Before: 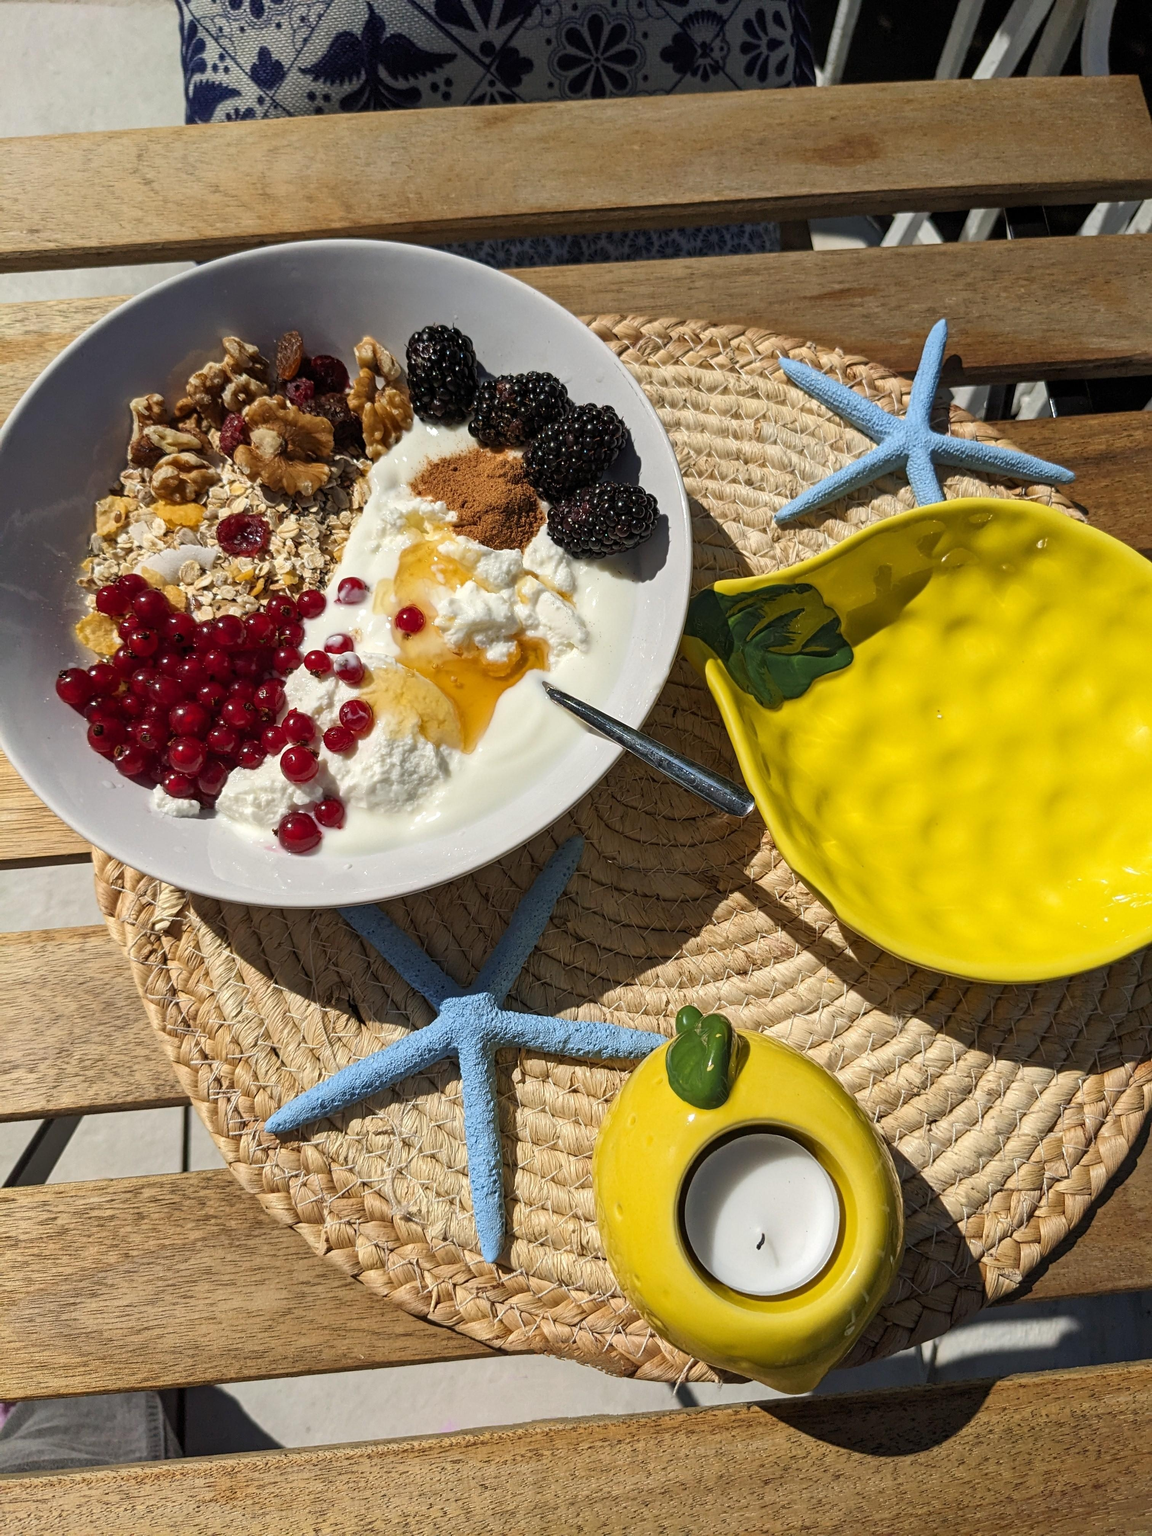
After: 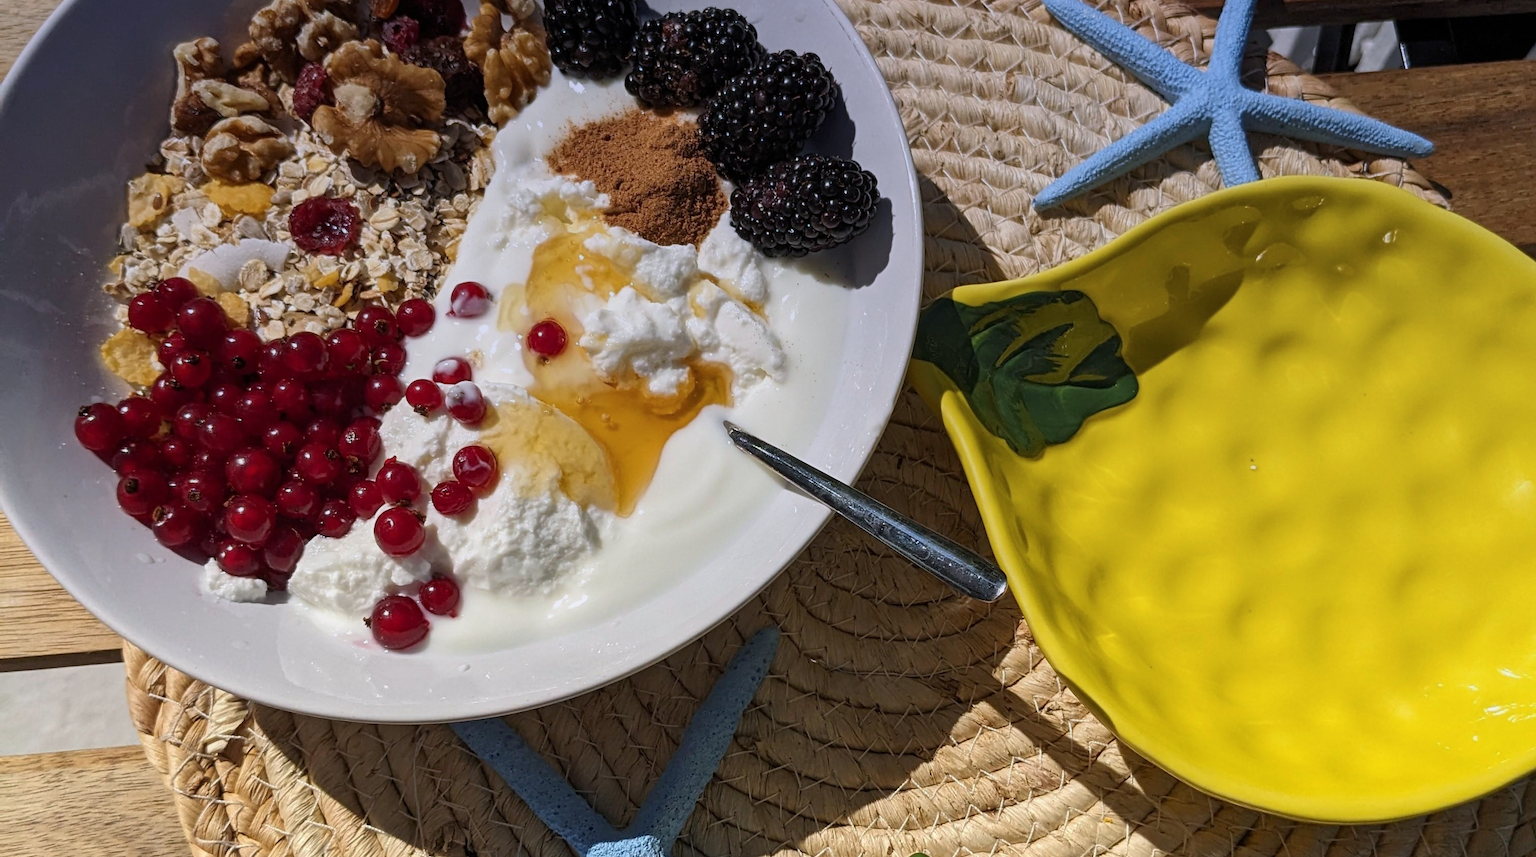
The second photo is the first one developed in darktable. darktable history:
graduated density: hue 238.83°, saturation 50%
crop and rotate: top 23.84%, bottom 34.294%
